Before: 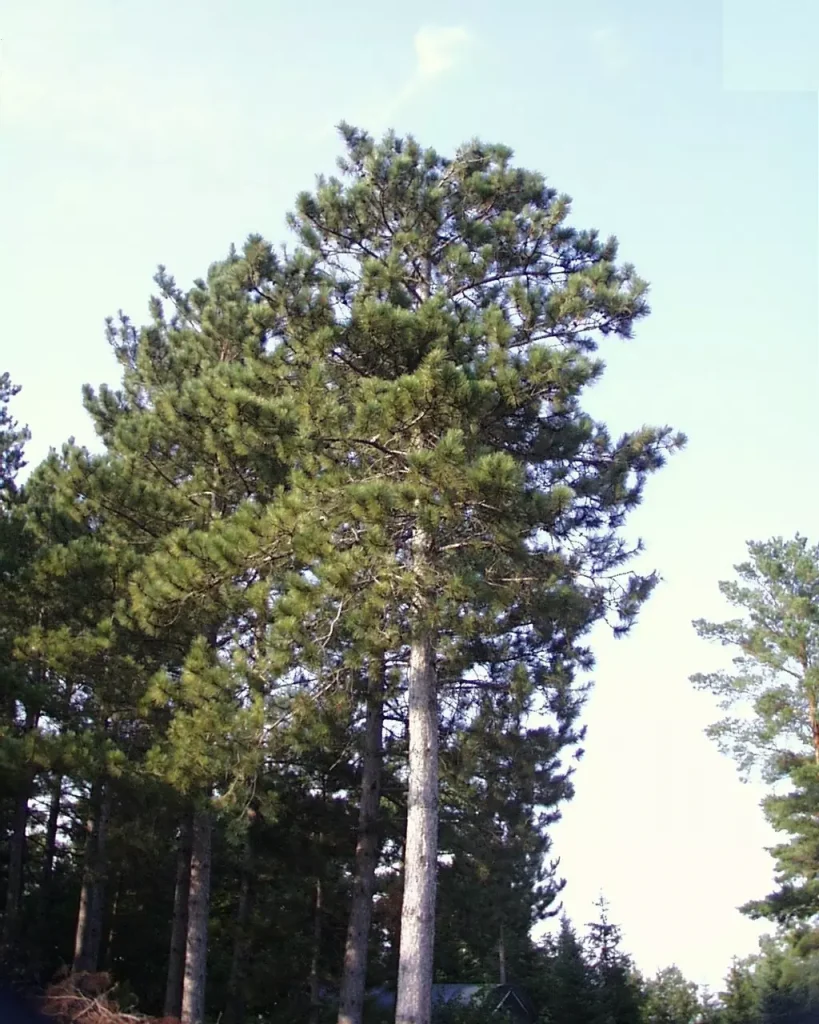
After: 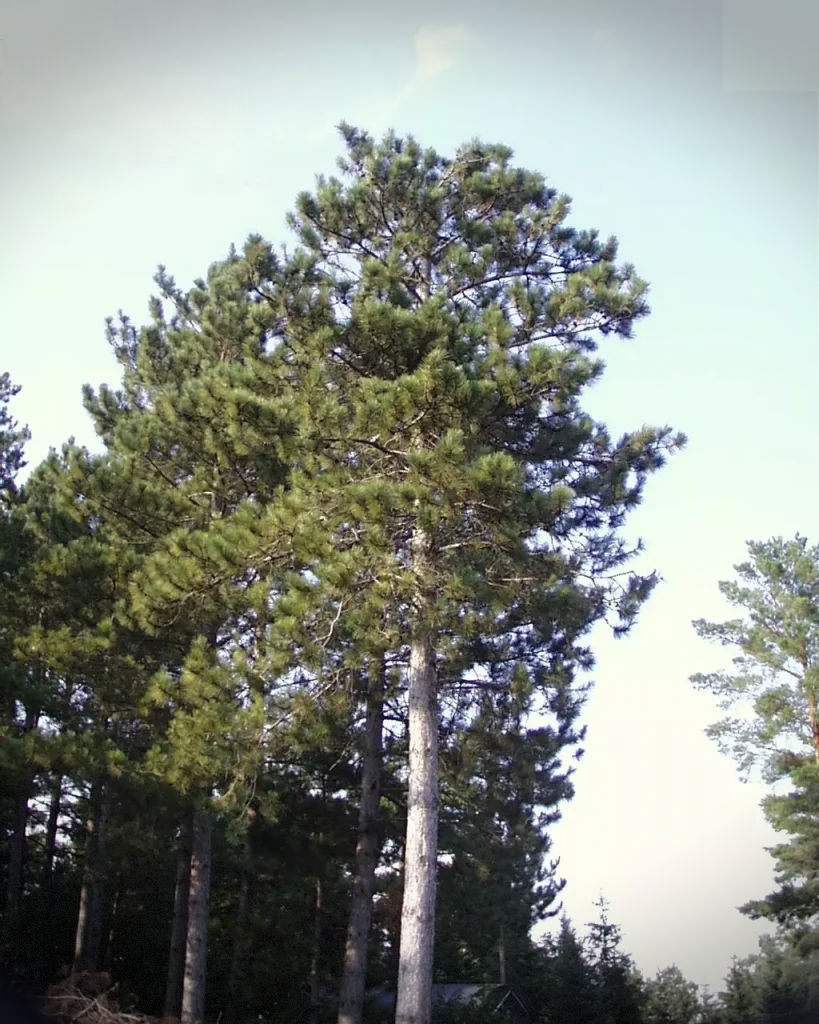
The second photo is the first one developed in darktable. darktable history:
vignetting: fall-off start 88.71%, fall-off radius 43.55%, width/height ratio 1.161, dithering 8-bit output
